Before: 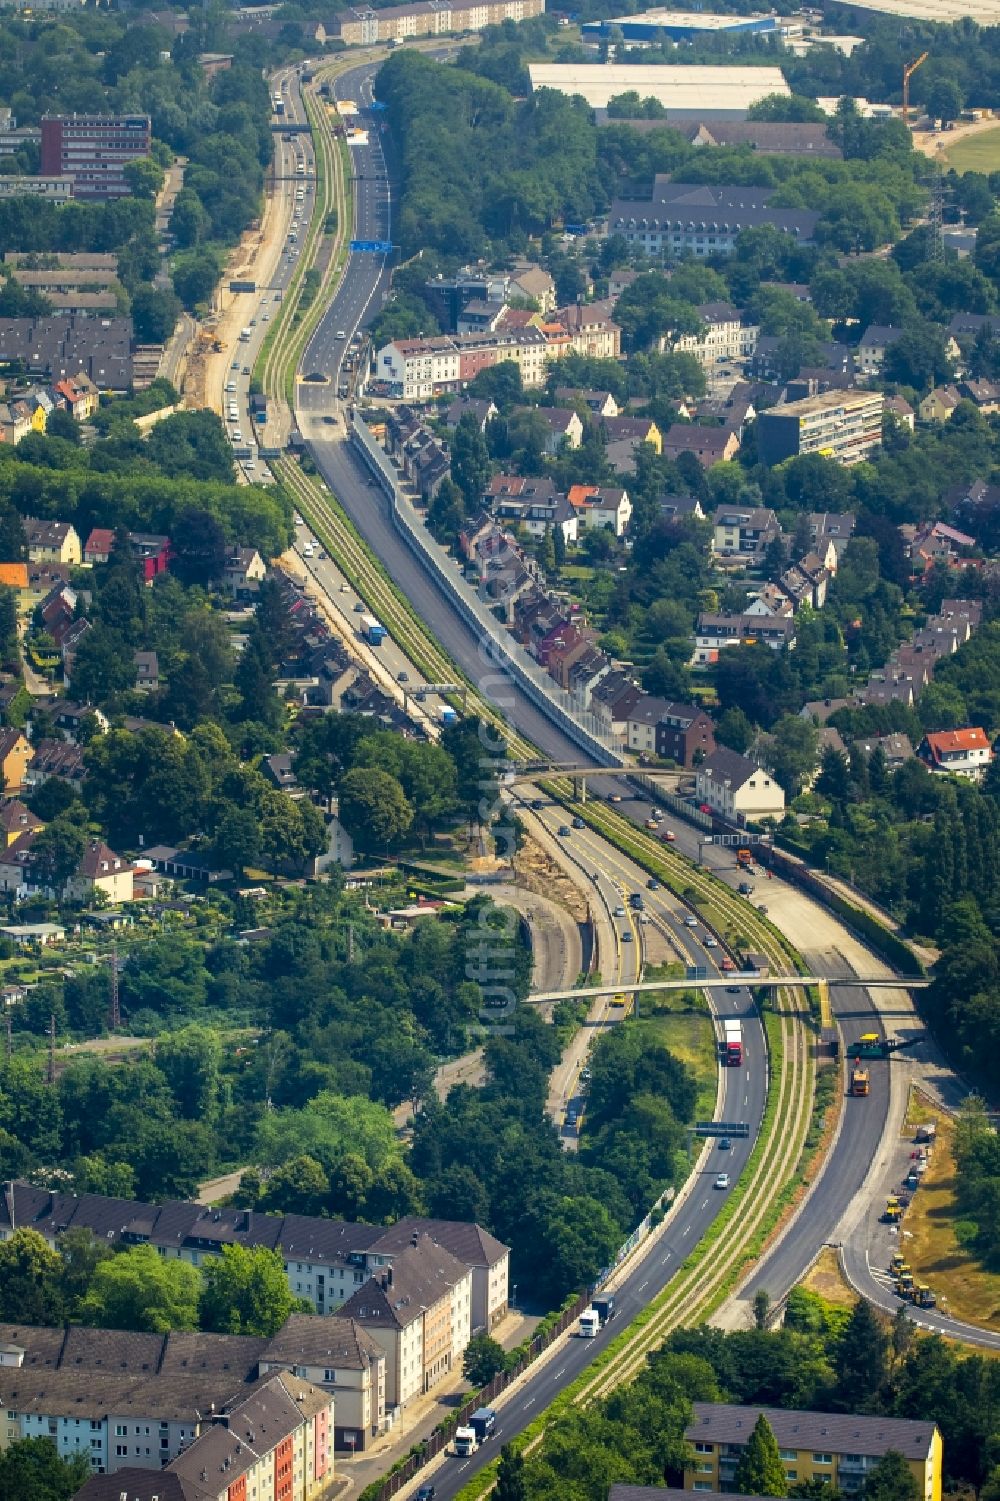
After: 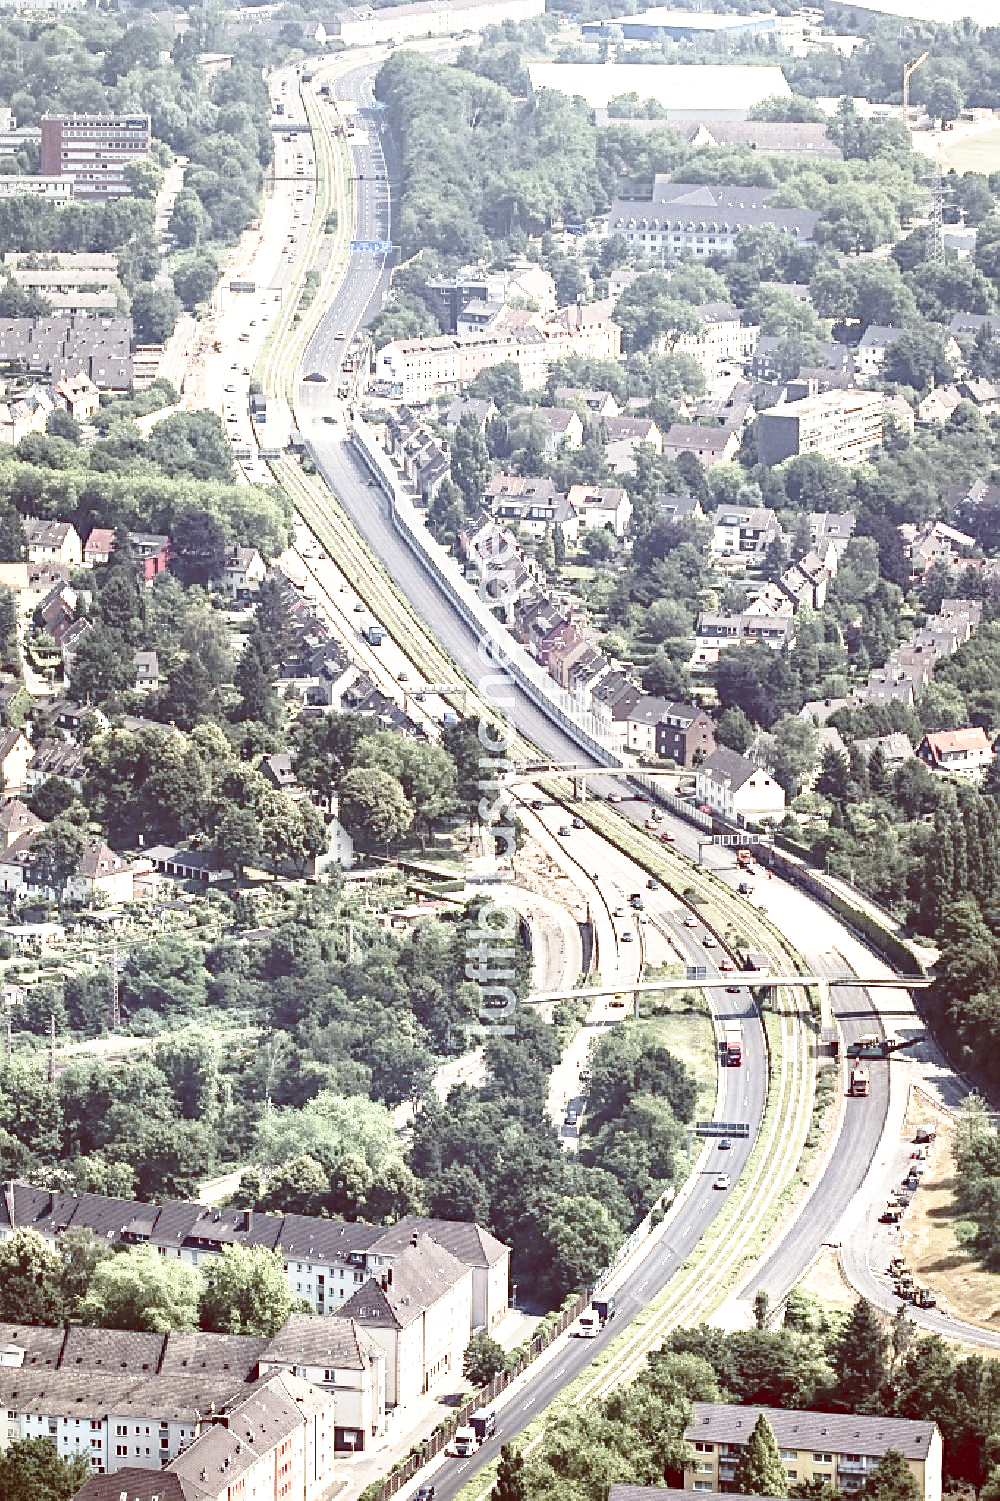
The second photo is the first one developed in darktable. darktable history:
sharpen: on, module defaults
haze removal: compatibility mode true, adaptive false
color balance rgb: shadows lift › luminance 1%, shadows lift › chroma 0.2%, shadows lift › hue 20°, power › luminance 1%, power › chroma 0.4%, power › hue 34°, highlights gain › luminance 0.8%, highlights gain › chroma 0.4%, highlights gain › hue 44°, global offset › chroma 0.4%, global offset › hue 34°, white fulcrum 0.08 EV, linear chroma grading › shadows -7%, linear chroma grading › highlights -7%, linear chroma grading › global chroma -10%, linear chroma grading › mid-tones -8%, perceptual saturation grading › global saturation -28%, perceptual saturation grading › highlights -20%, perceptual saturation grading › mid-tones -24%, perceptual saturation grading › shadows -24%, perceptual brilliance grading › global brilliance -1%, perceptual brilliance grading › highlights -1%, perceptual brilliance grading › mid-tones -1%, perceptual brilliance grading › shadows -1%, global vibrance -17%, contrast -6%
exposure: black level correction 0, exposure 1.2 EV, compensate highlight preservation false
base curve: curves: ch0 [(0, 0) (0.026, 0.03) (0.109, 0.232) (0.351, 0.748) (0.669, 0.968) (1, 1)], preserve colors none
